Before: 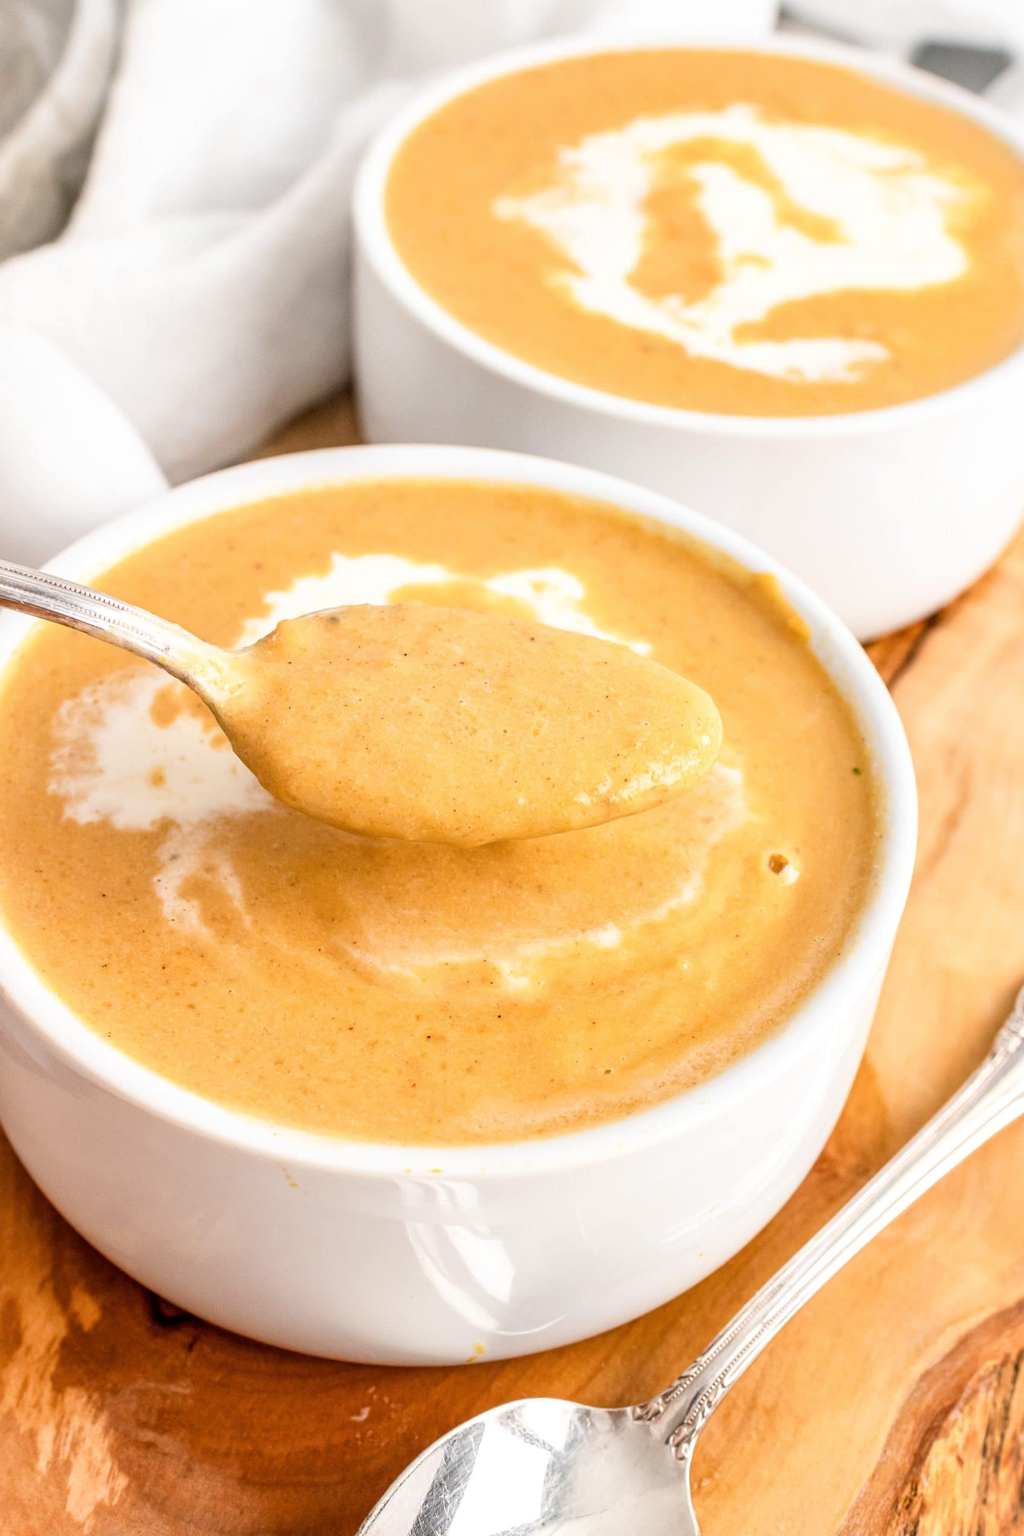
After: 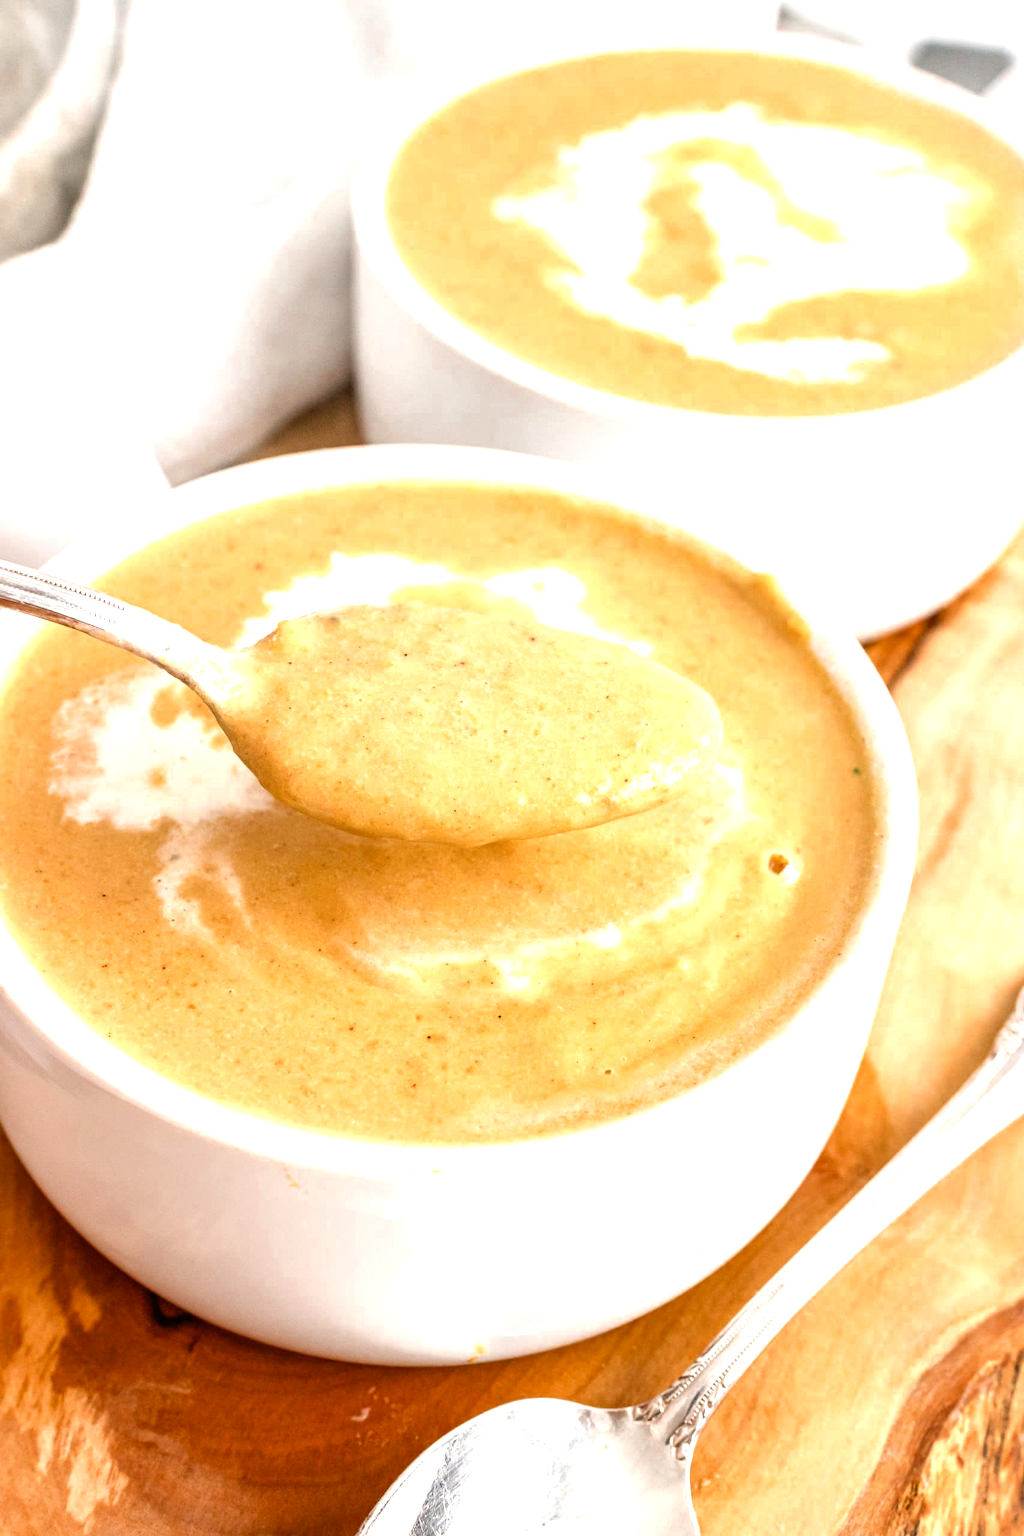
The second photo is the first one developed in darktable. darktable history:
color zones: curves: ch0 [(0, 0.5) (0.125, 0.4) (0.25, 0.5) (0.375, 0.4) (0.5, 0.4) (0.625, 0.6) (0.75, 0.6) (0.875, 0.5)]; ch1 [(0, 0.4) (0.125, 0.5) (0.25, 0.4) (0.375, 0.4) (0.5, 0.4) (0.625, 0.4) (0.75, 0.5) (0.875, 0.4)]; ch2 [(0, 0.6) (0.125, 0.5) (0.25, 0.5) (0.375, 0.6) (0.5, 0.6) (0.625, 0.5) (0.75, 0.5) (0.875, 0.5)]
exposure: black level correction 0, exposure 0.7 EV, compensate exposure bias true, compensate highlight preservation false
